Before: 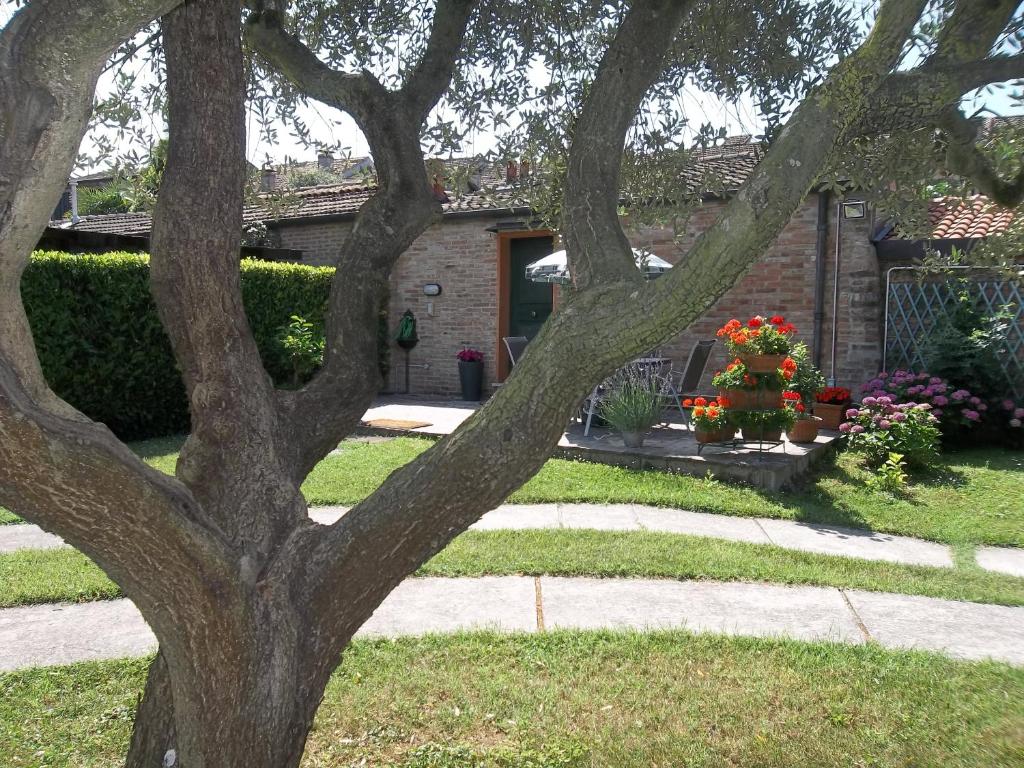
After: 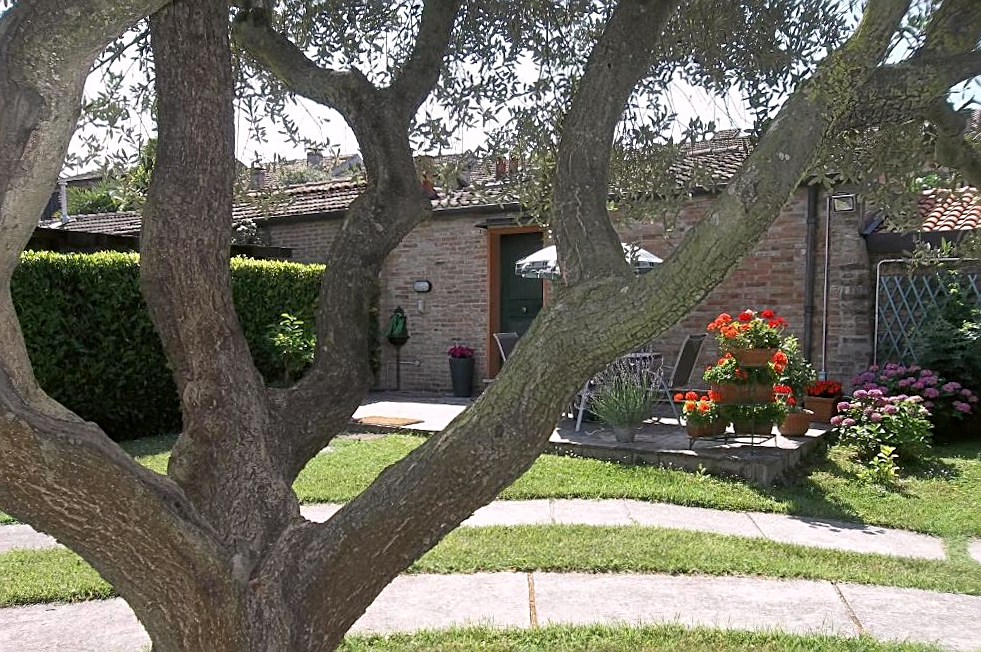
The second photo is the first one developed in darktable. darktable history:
crop and rotate: angle 0.488°, left 0.399%, right 2.705%, bottom 14.091%
color correction: highlights a* 2.96, highlights b* -1.22, shadows a* -0.104, shadows b* 2.24, saturation 0.975
sharpen: on, module defaults
